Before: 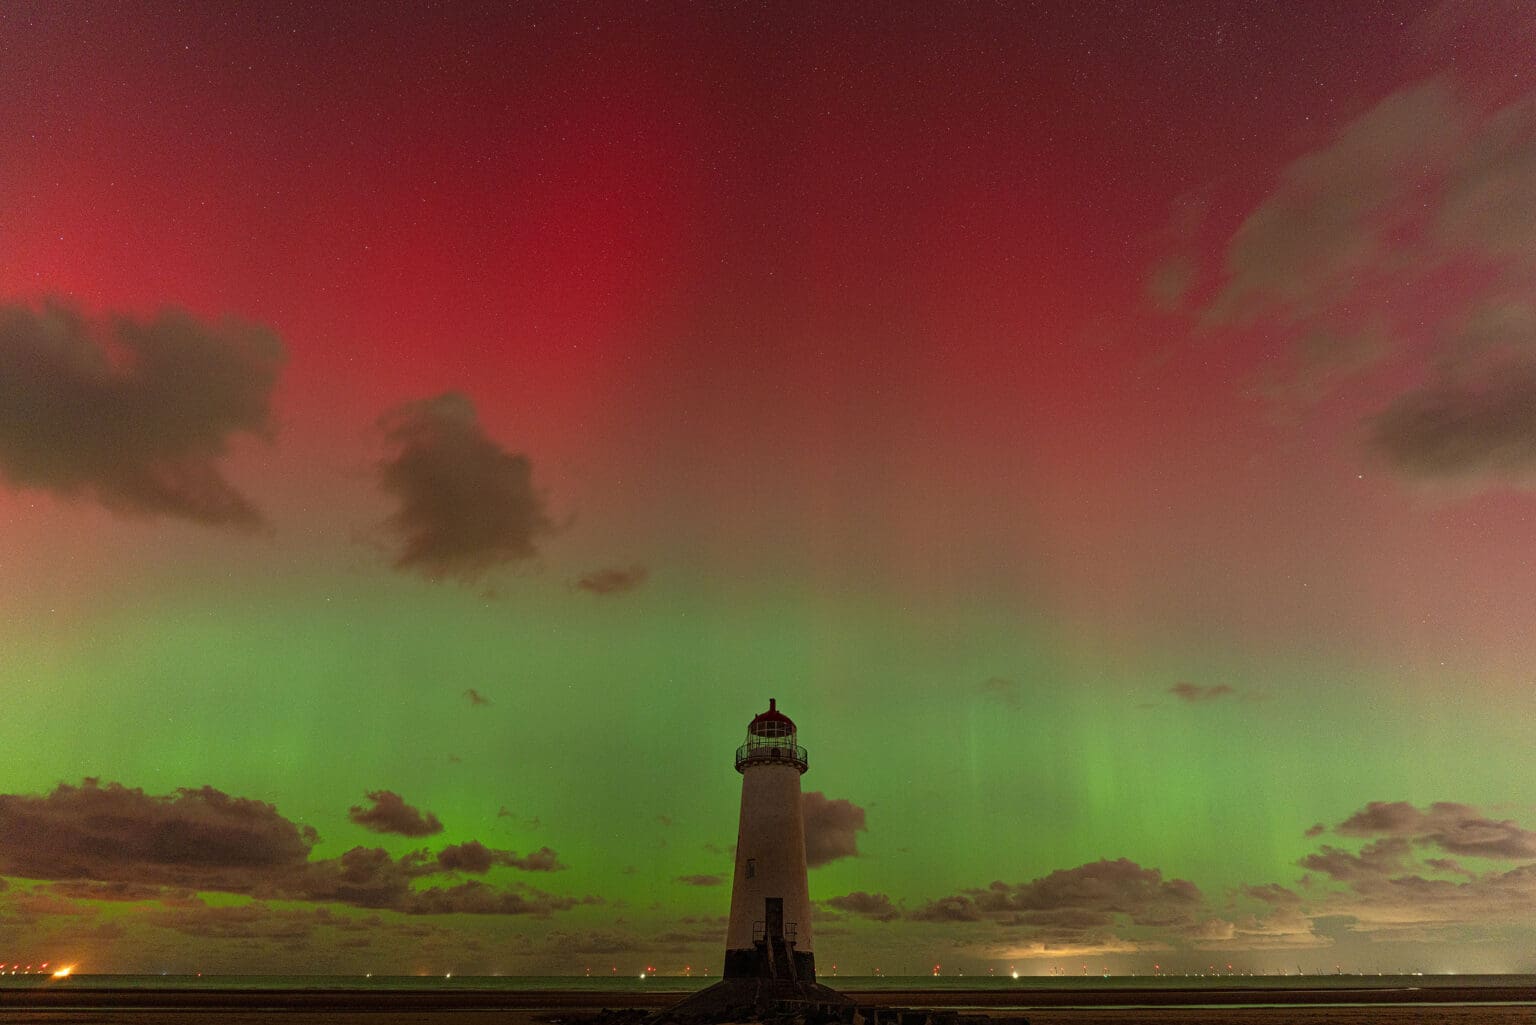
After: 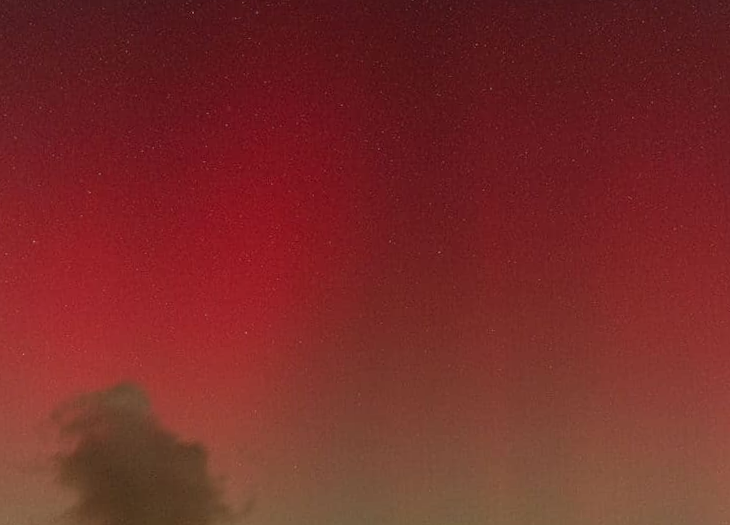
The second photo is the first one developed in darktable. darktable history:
crop: left 19.556%, right 30.401%, bottom 46.458%
local contrast: on, module defaults
rotate and perspective: rotation -2.12°, lens shift (vertical) 0.009, lens shift (horizontal) -0.008, automatic cropping original format, crop left 0.036, crop right 0.964, crop top 0.05, crop bottom 0.959
